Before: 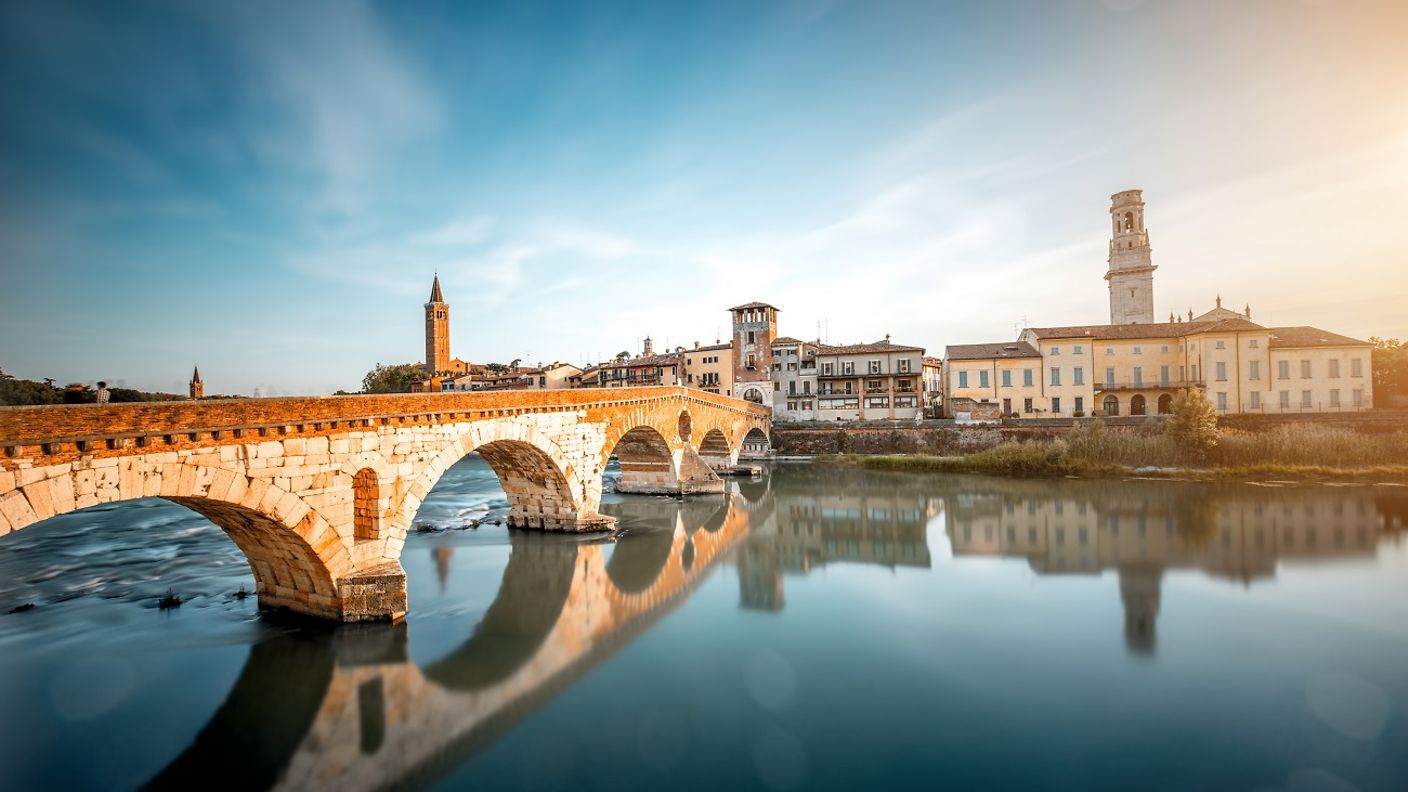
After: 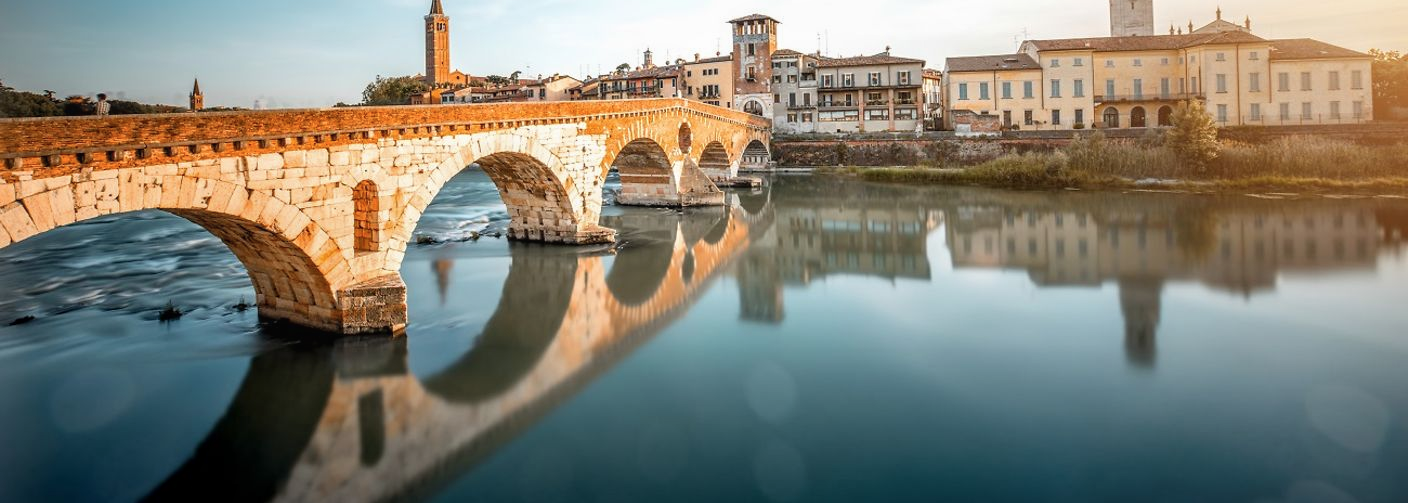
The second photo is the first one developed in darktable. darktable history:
crop and rotate: top 36.435%
white balance: emerald 1
local contrast: detail 110%
color balance rgb: perceptual saturation grading › global saturation -3%
